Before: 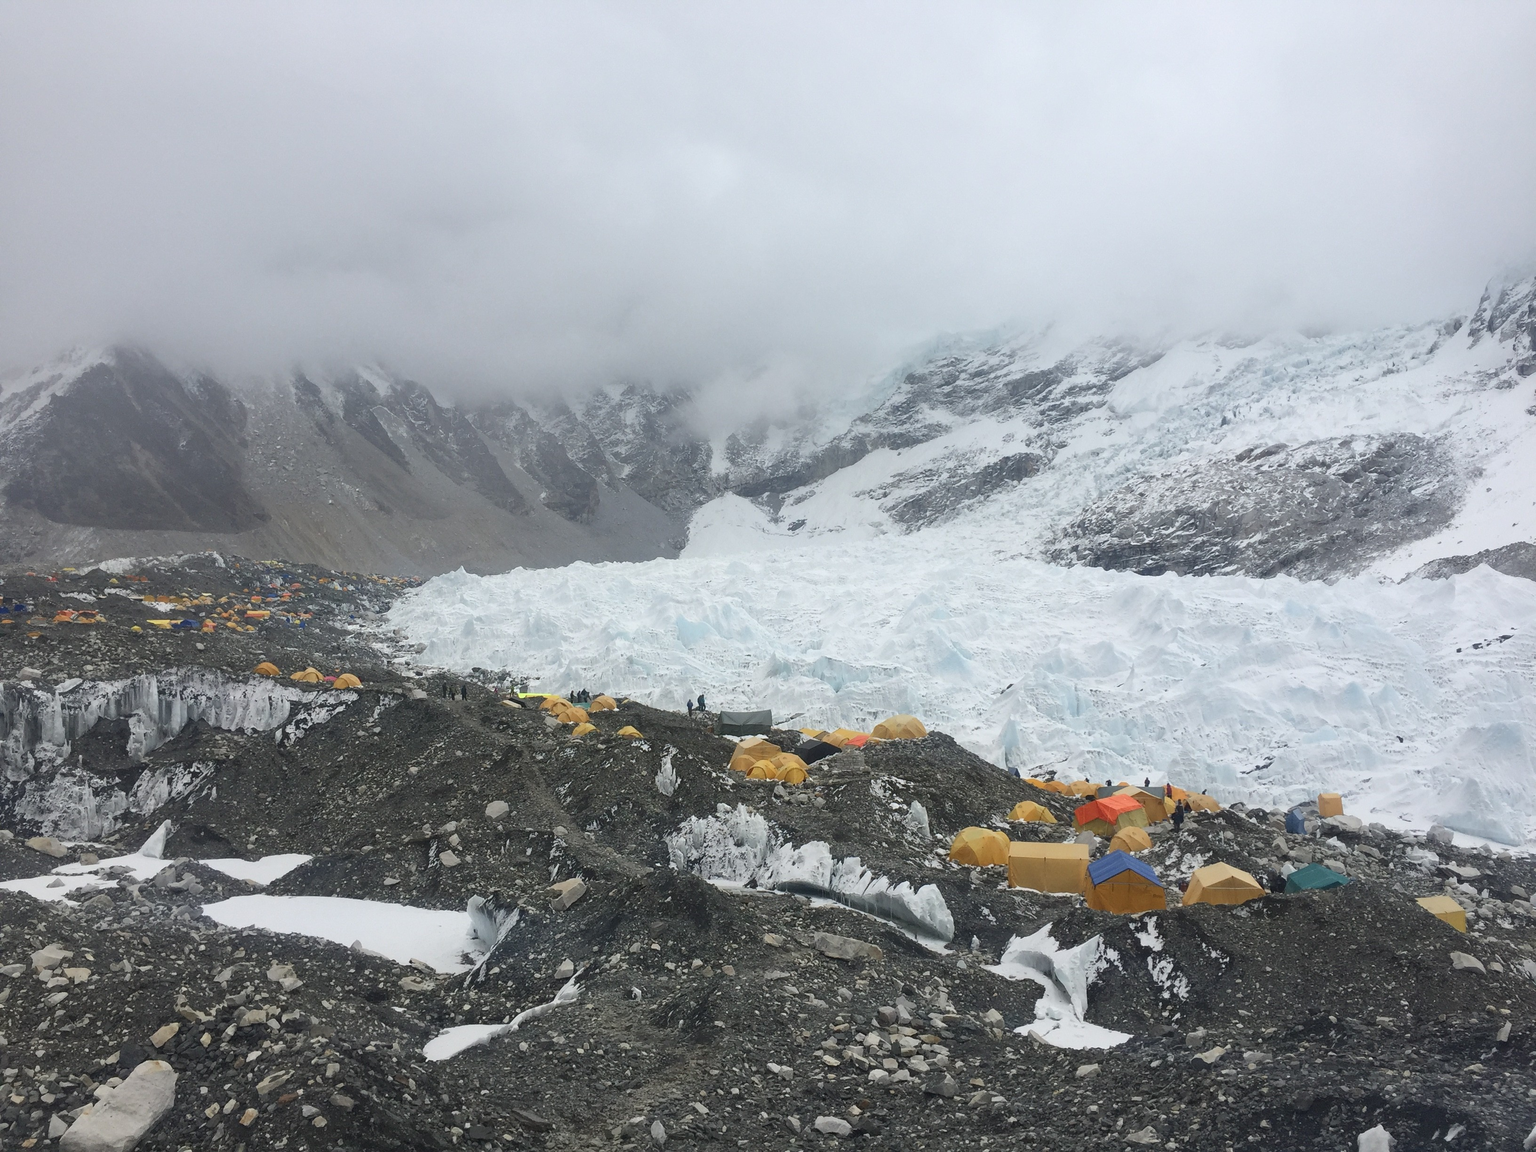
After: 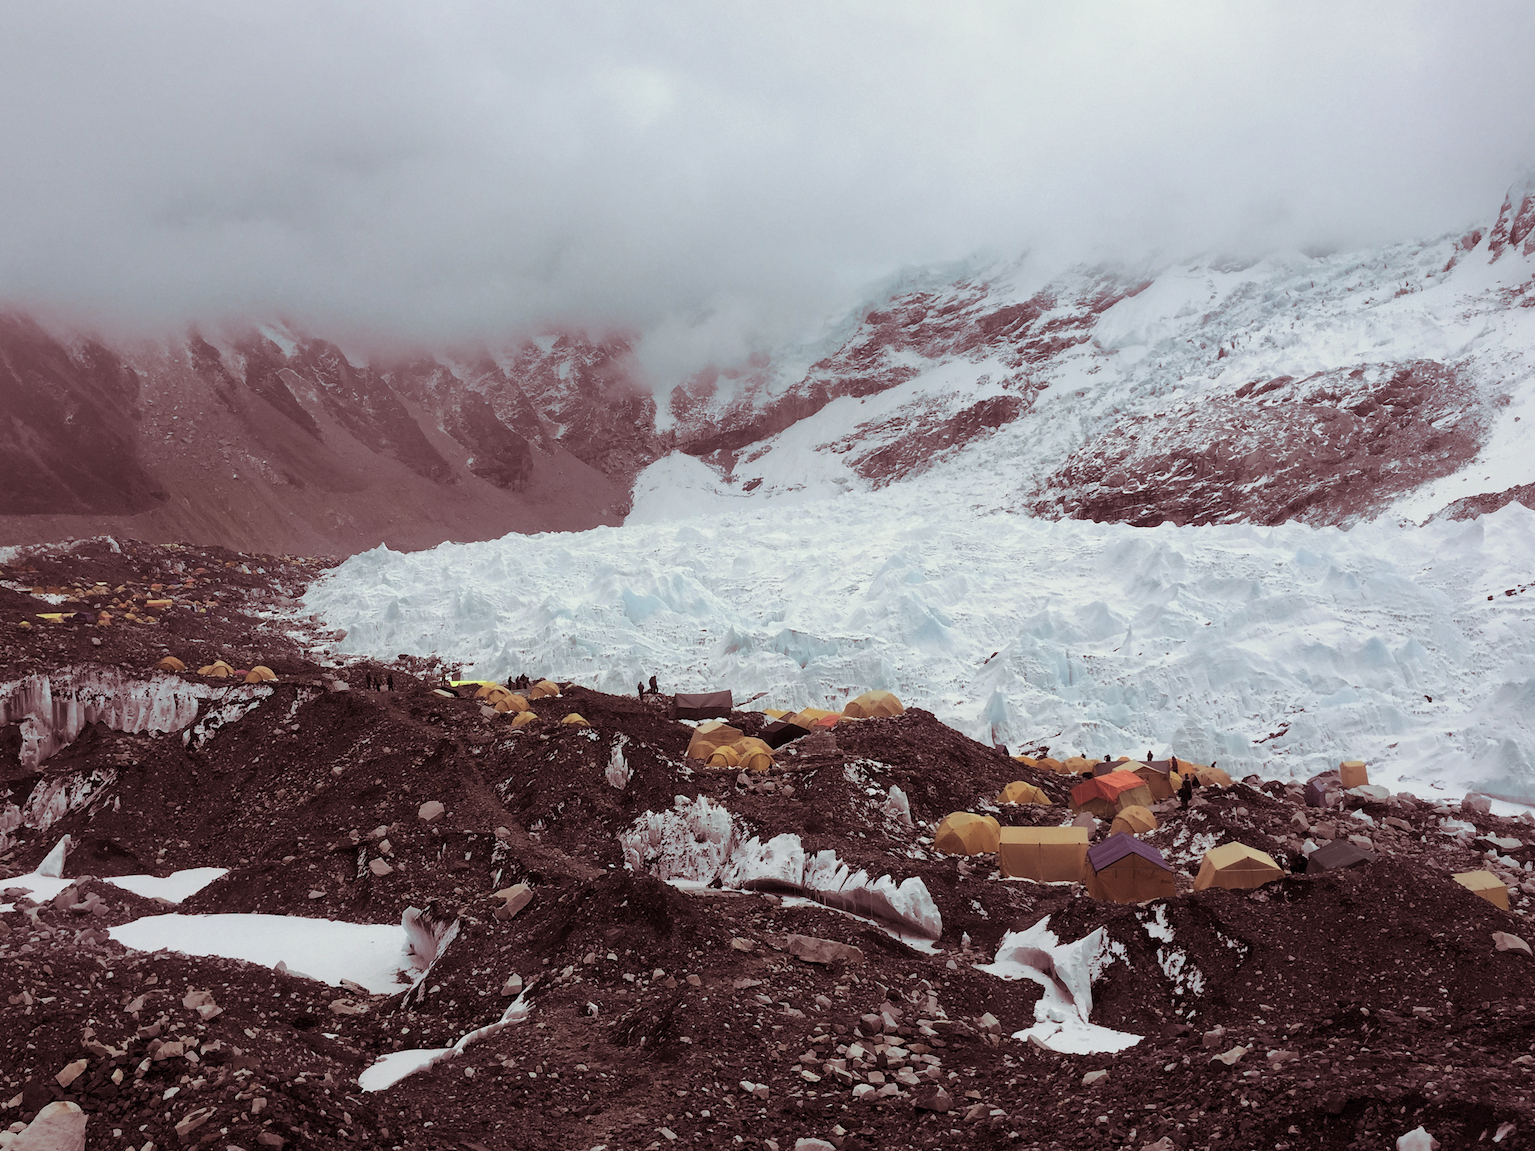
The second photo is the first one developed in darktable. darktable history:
crop and rotate: angle 1.96°, left 5.673%, top 5.673%
split-toning: on, module defaults
levels: levels [0.116, 0.574, 1]
